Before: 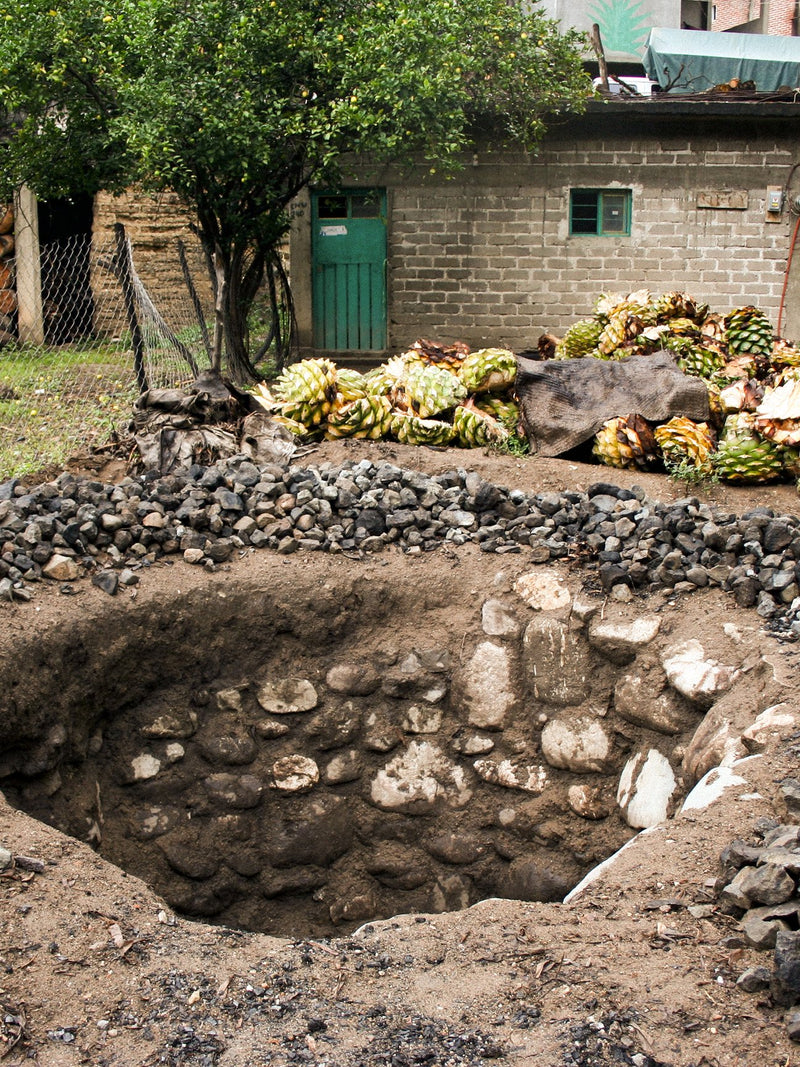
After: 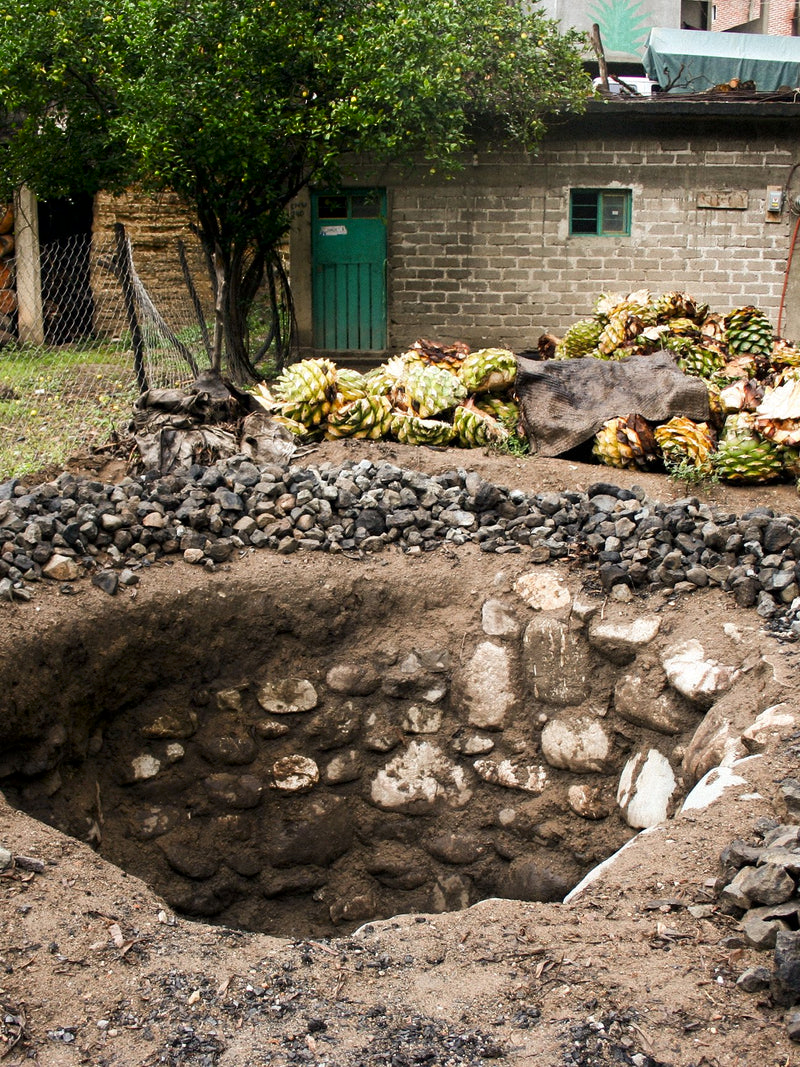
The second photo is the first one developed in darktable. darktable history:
shadows and highlights: shadows -88.04, highlights -36.68, soften with gaussian
local contrast: mode bilateral grid, contrast 10, coarseness 24, detail 115%, midtone range 0.2
